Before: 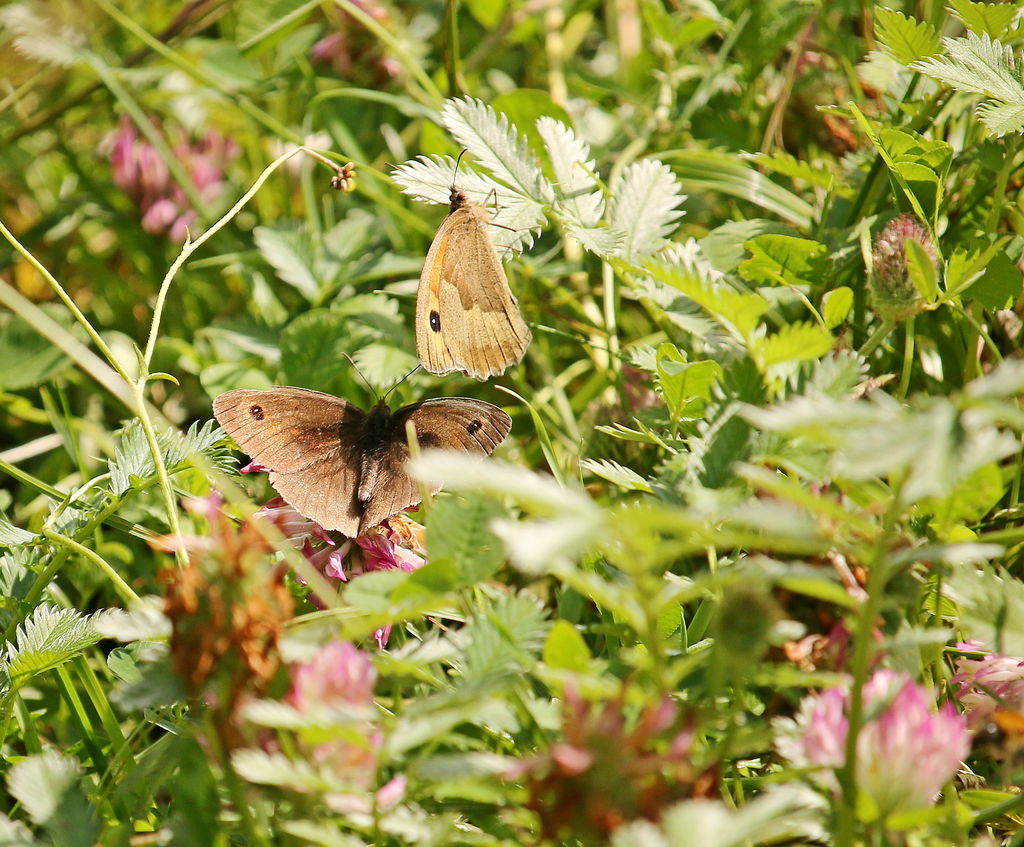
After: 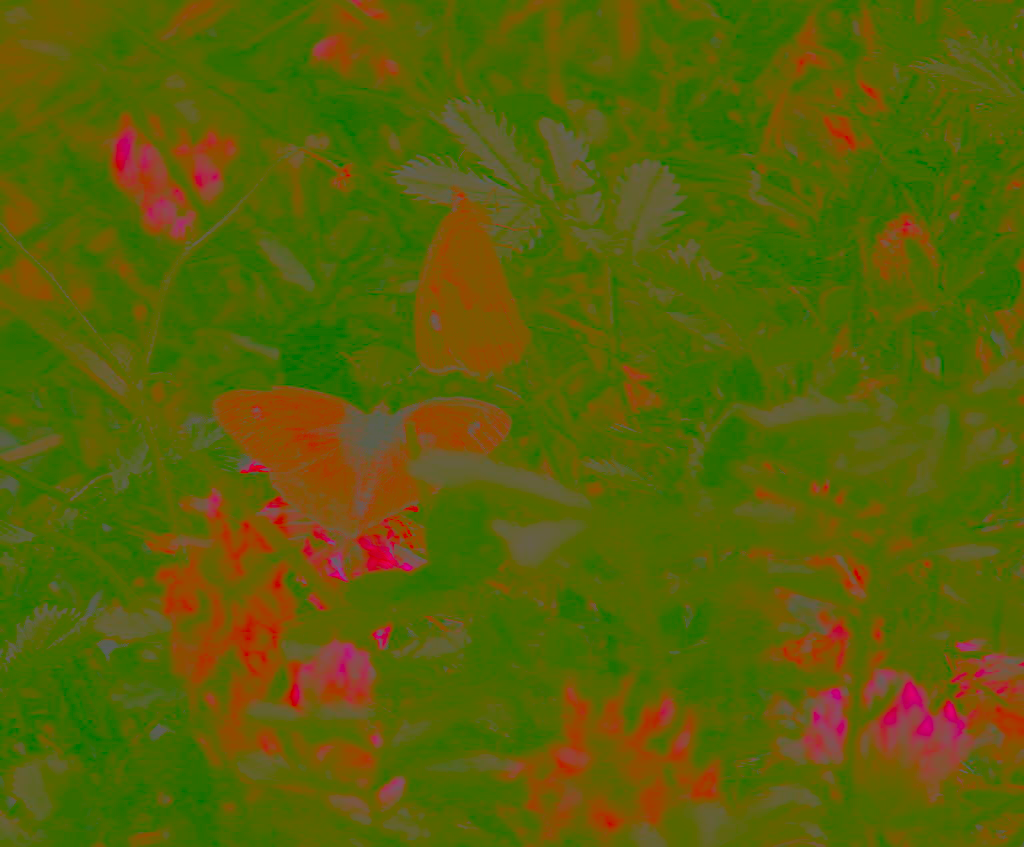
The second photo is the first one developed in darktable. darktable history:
contrast brightness saturation: contrast -0.987, brightness -0.16, saturation 0.746
